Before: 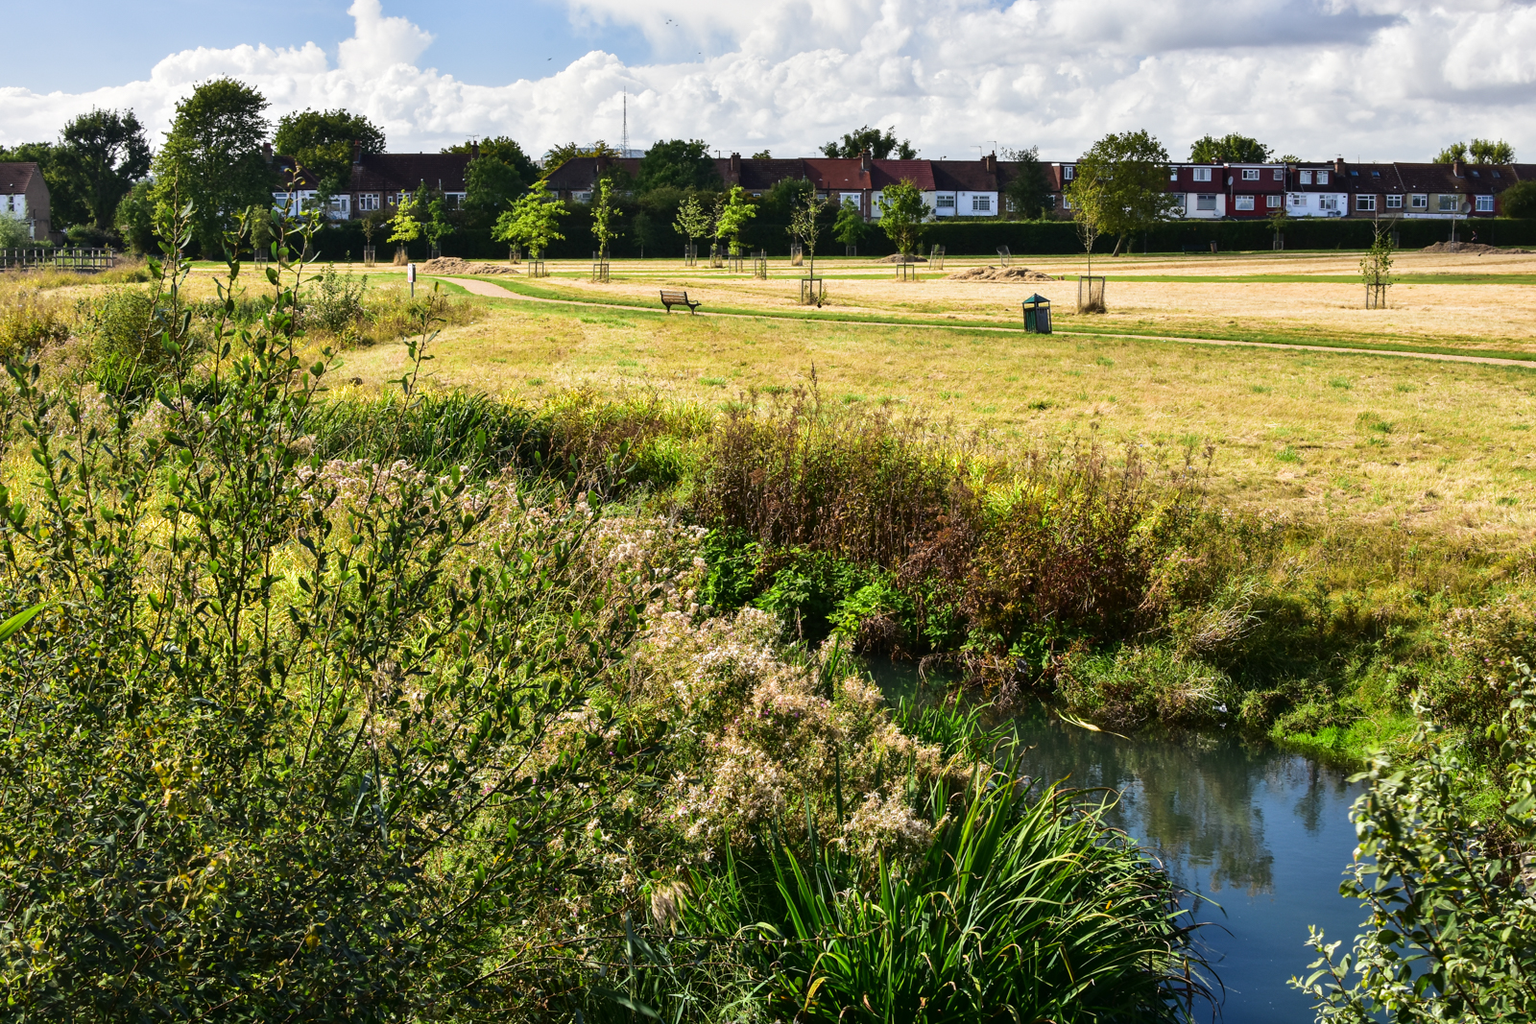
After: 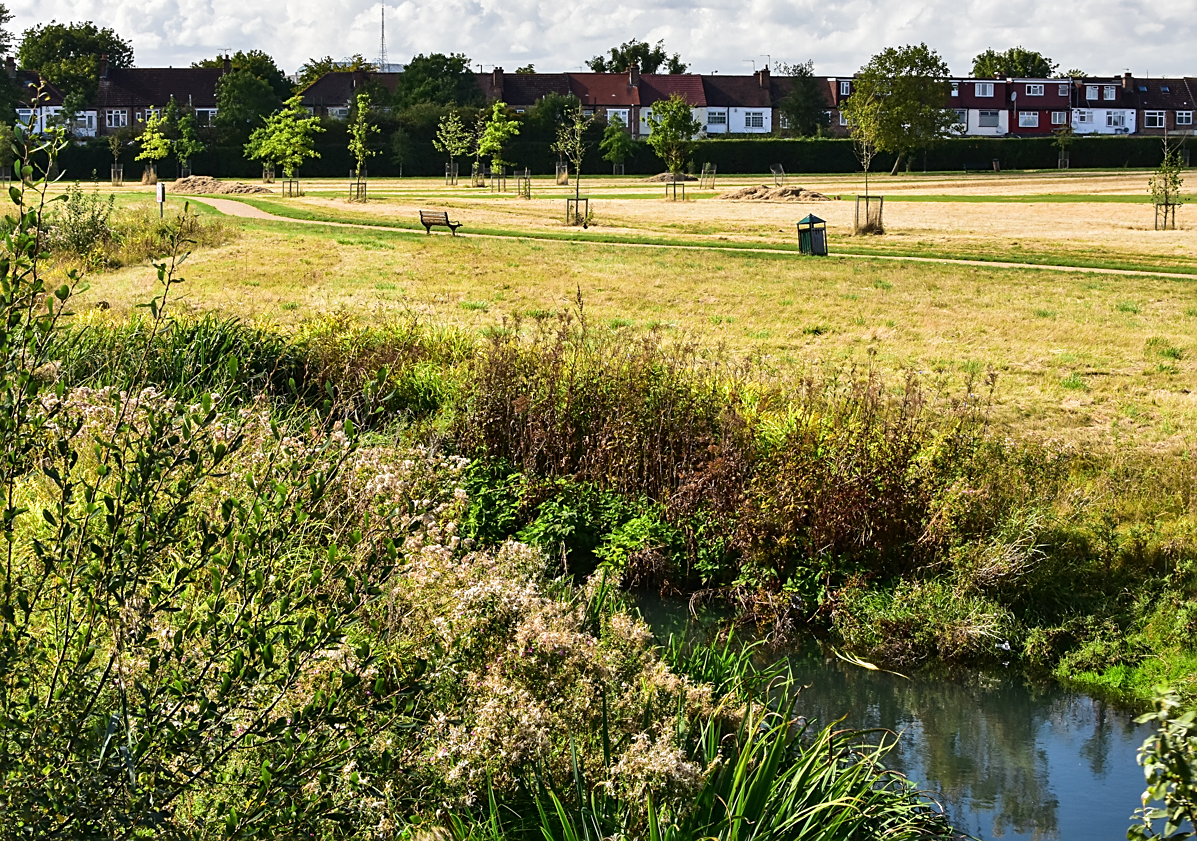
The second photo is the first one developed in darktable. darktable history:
white balance: emerald 1
sharpen: on, module defaults
crop: left 16.768%, top 8.653%, right 8.362%, bottom 12.485%
